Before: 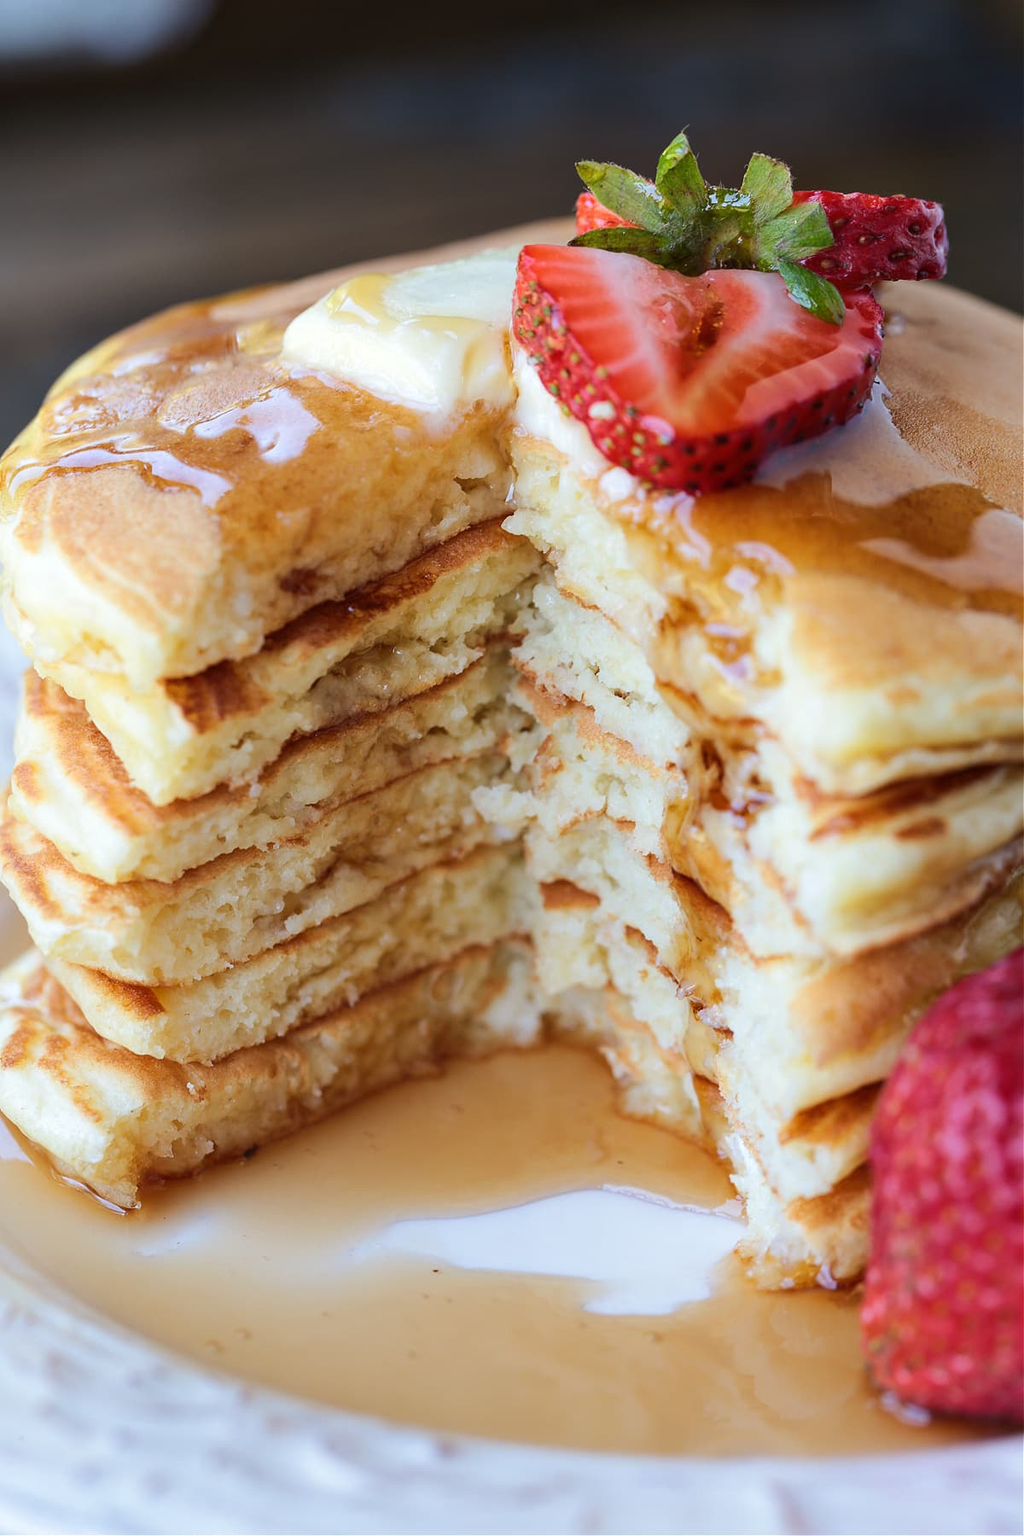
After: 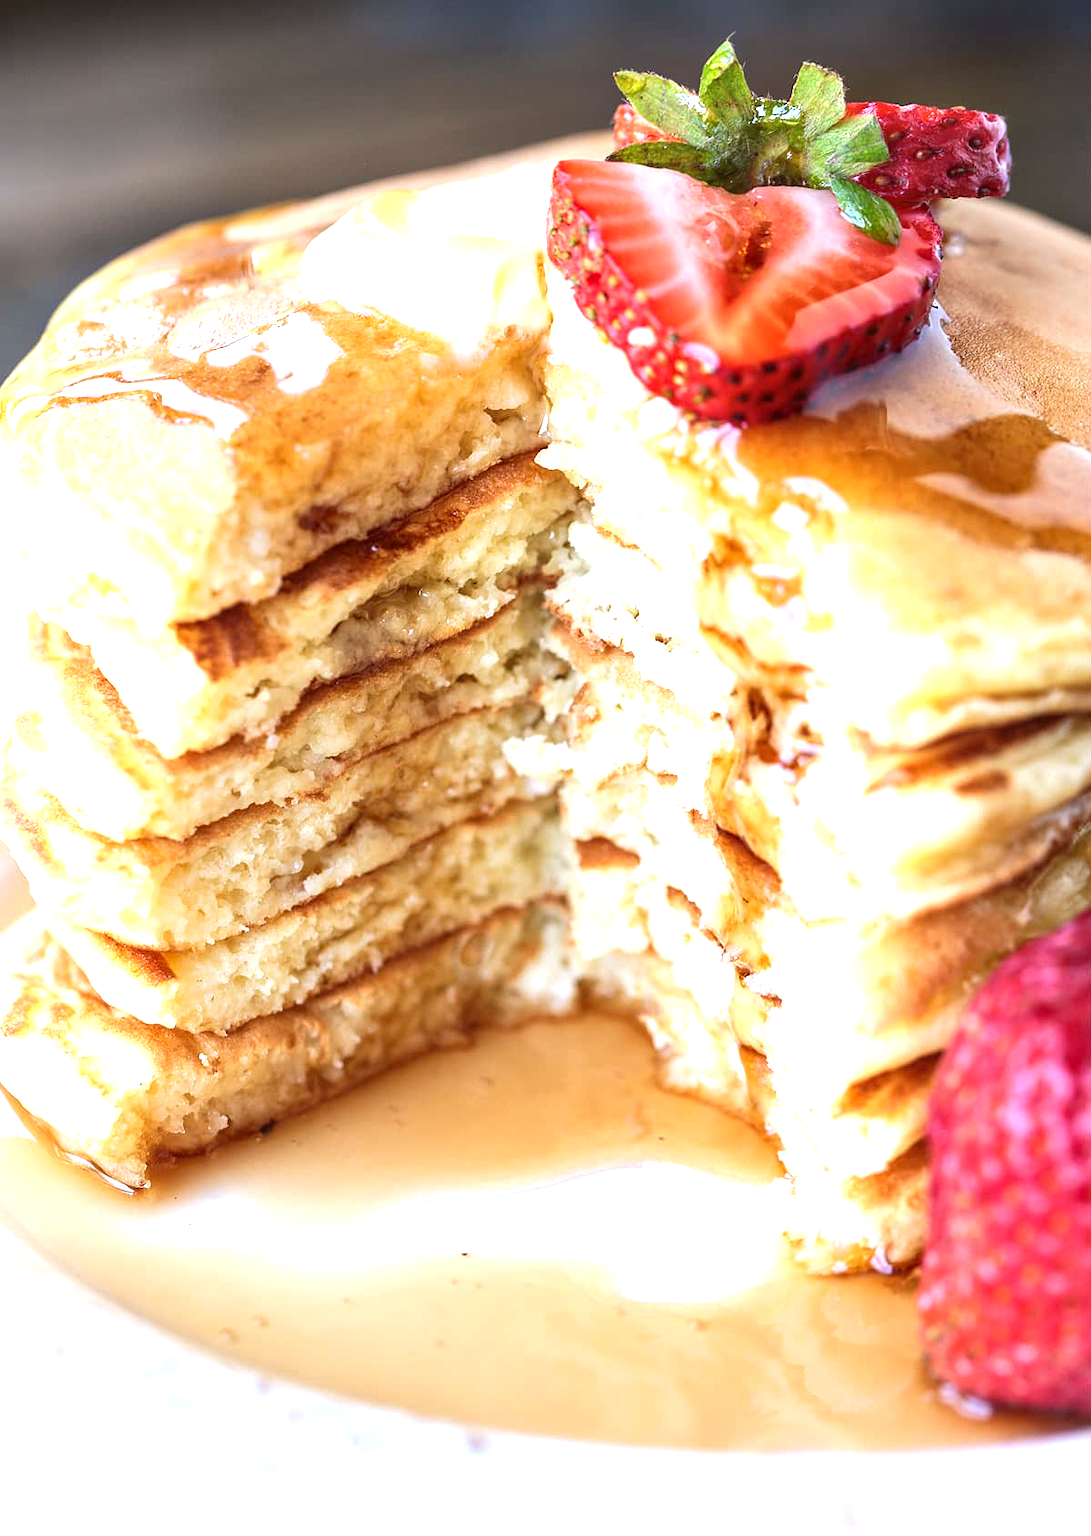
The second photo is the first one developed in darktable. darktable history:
crop and rotate: top 6.186%
local contrast: on, module defaults
exposure: black level correction 0, exposure 1.107 EV, compensate highlight preservation false
